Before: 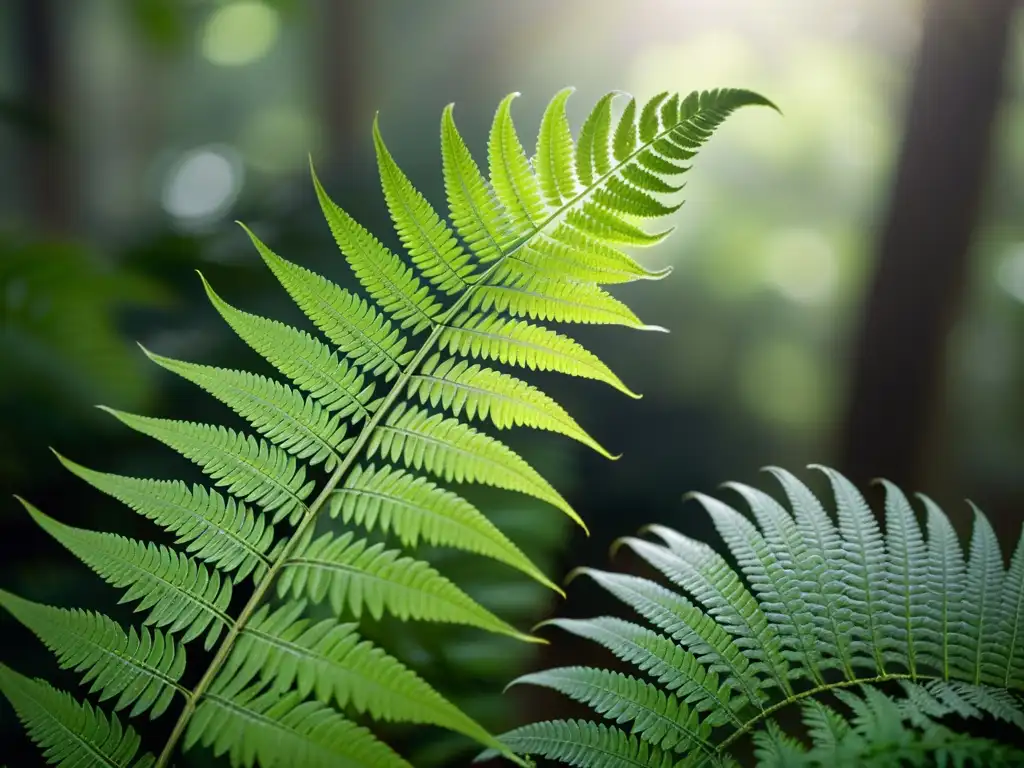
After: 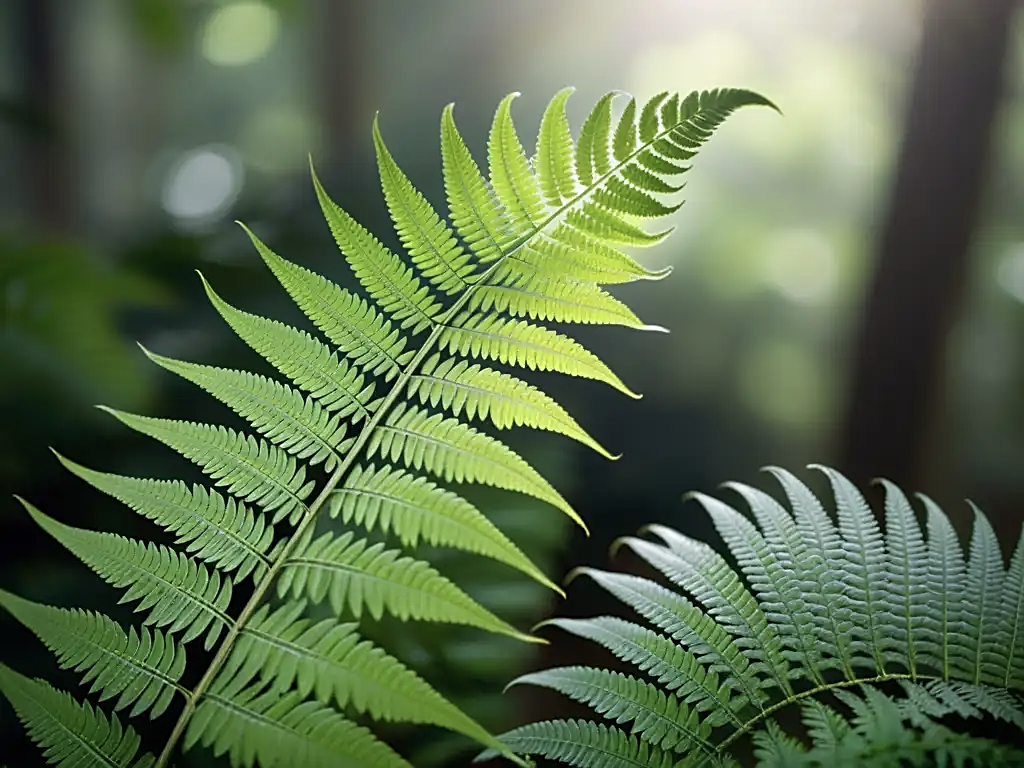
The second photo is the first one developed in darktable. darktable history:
color correction: highlights b* 0.062, saturation 0.821
sharpen: on, module defaults
